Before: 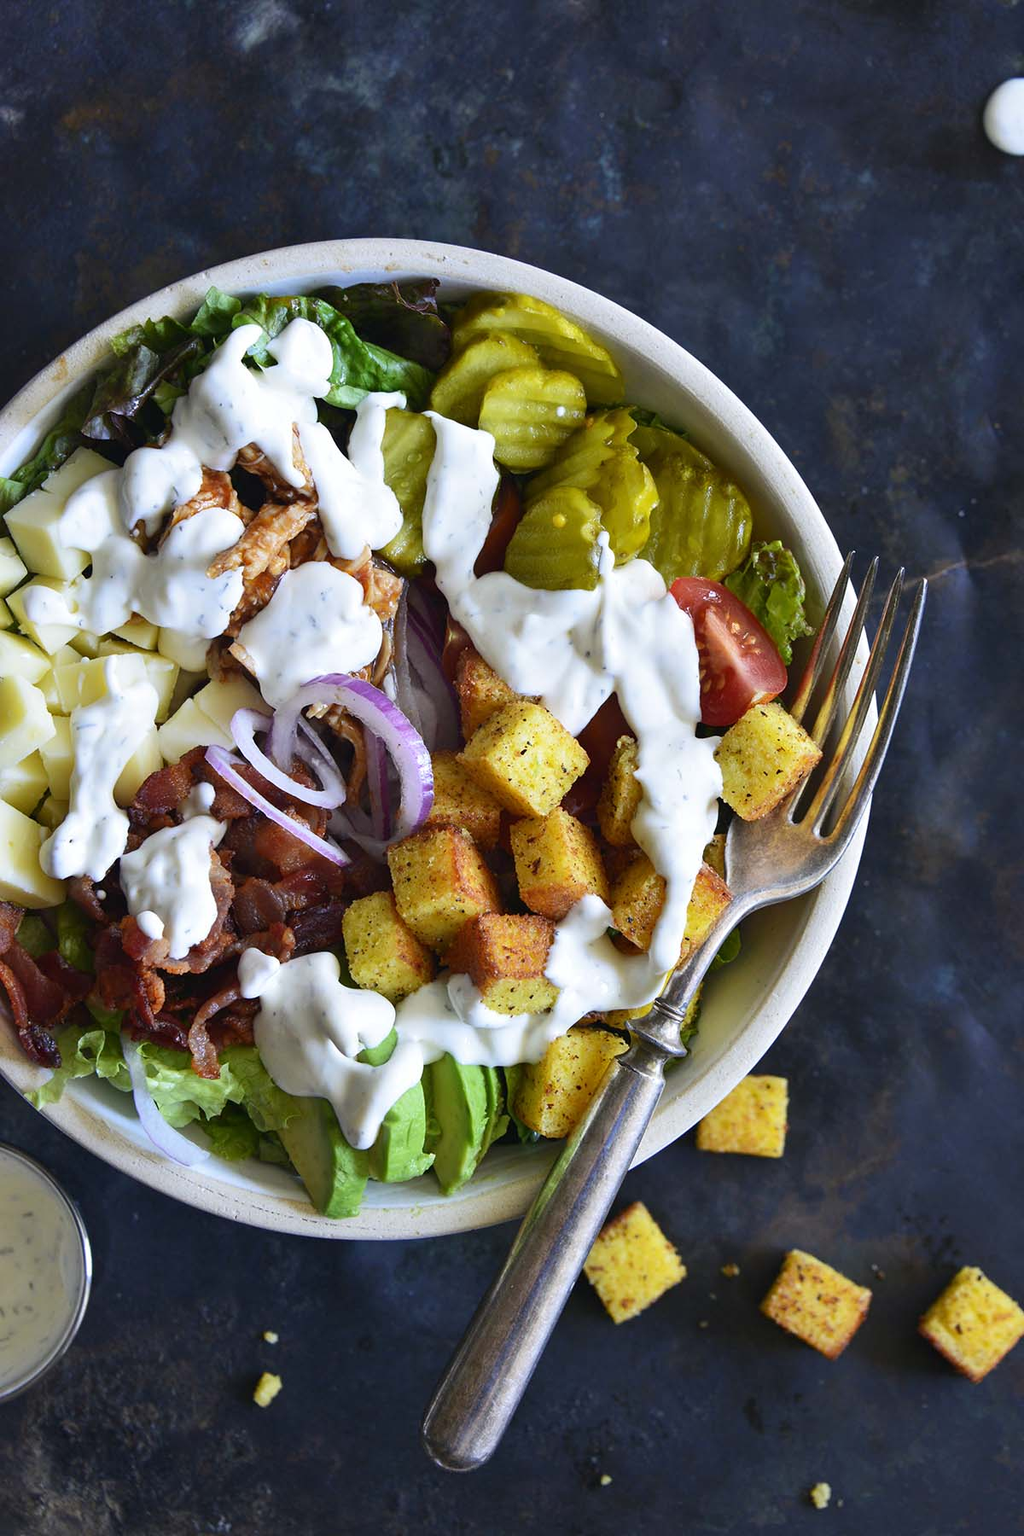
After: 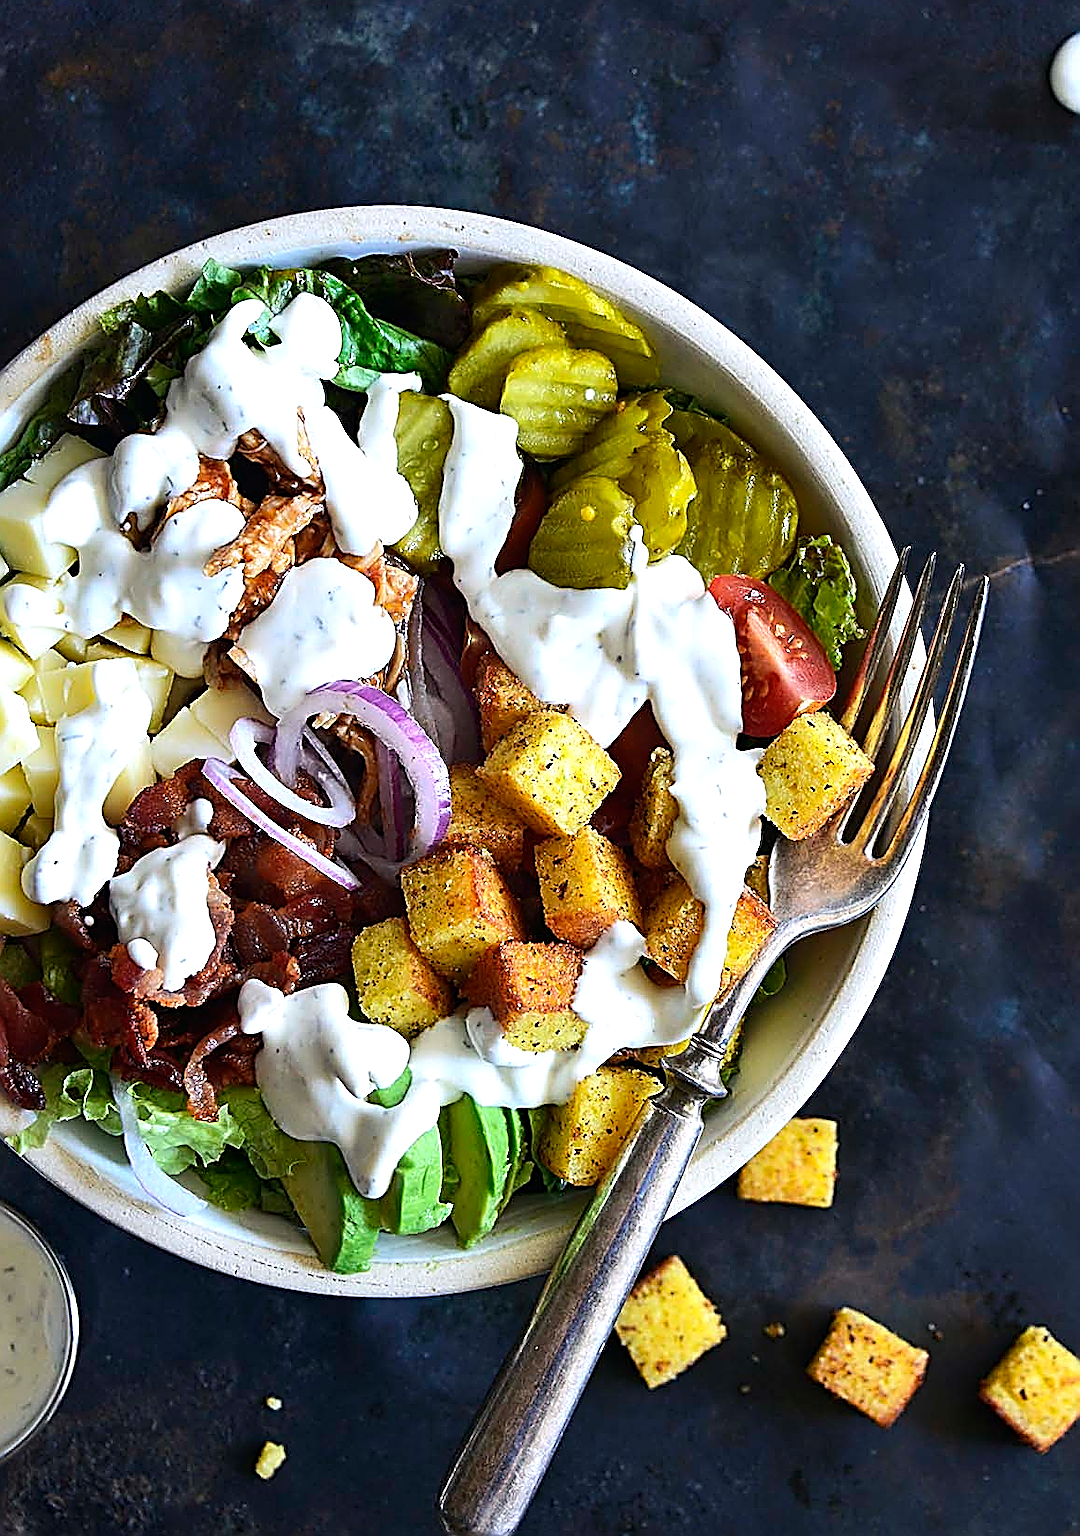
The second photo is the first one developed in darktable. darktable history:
sharpen: amount 1.861
tone equalizer: -8 EV -0.417 EV, -7 EV -0.389 EV, -6 EV -0.333 EV, -5 EV -0.222 EV, -3 EV 0.222 EV, -2 EV 0.333 EV, -1 EV 0.389 EV, +0 EV 0.417 EV, edges refinement/feathering 500, mask exposure compensation -1.57 EV, preserve details no
crop: left 1.964%, top 3.251%, right 1.122%, bottom 4.933%
